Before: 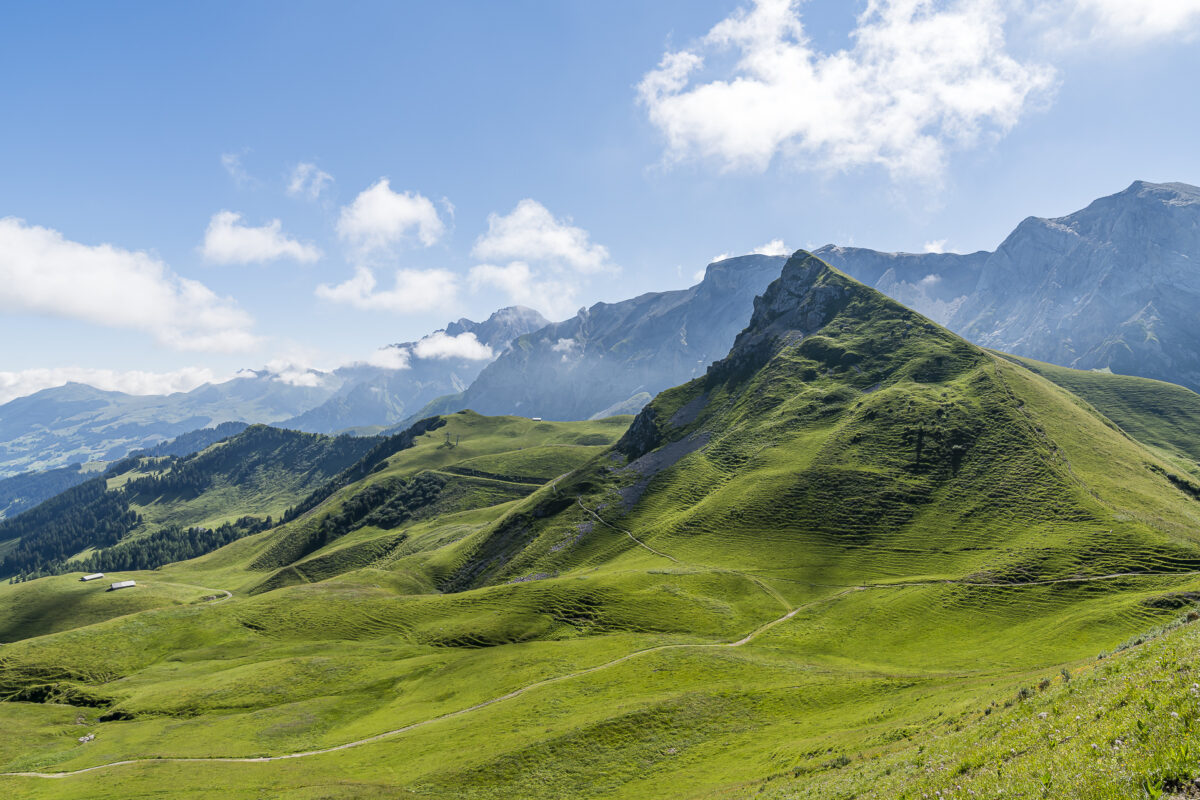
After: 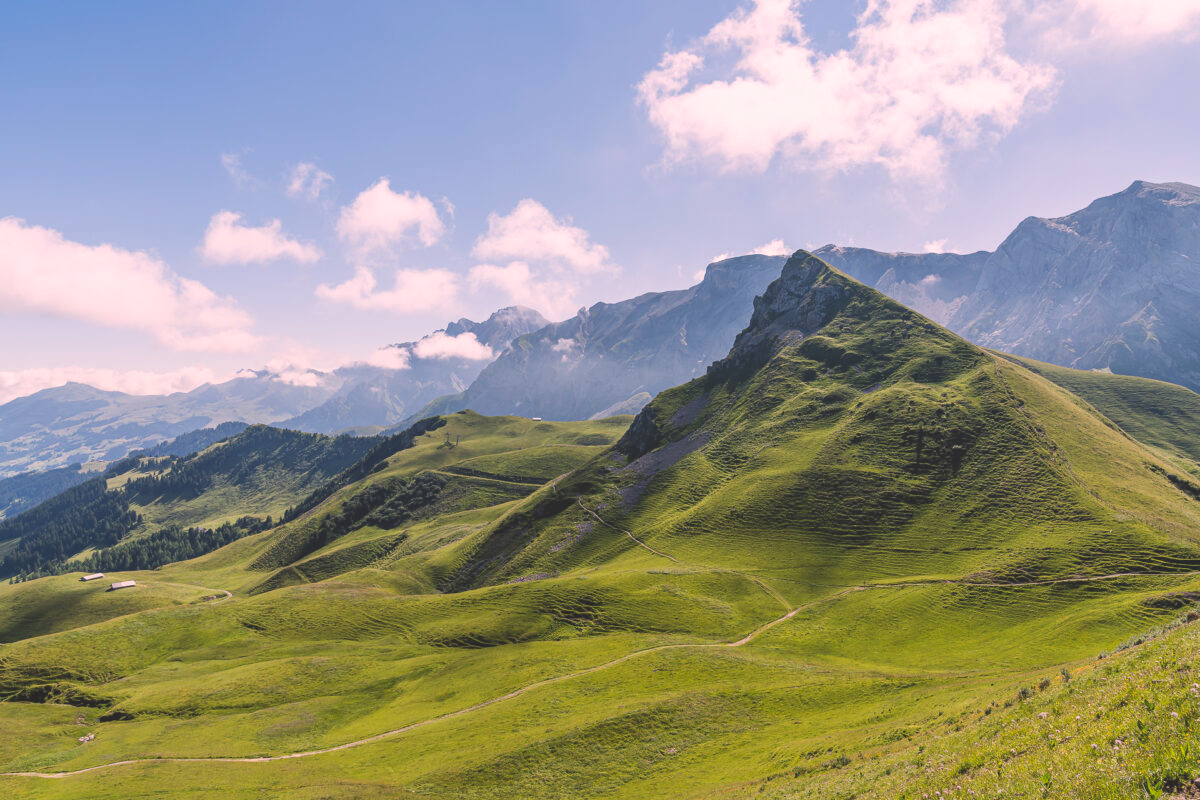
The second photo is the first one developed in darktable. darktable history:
color correction: highlights a* 14.54, highlights b* 4.79
exposure: black level correction -0.021, exposure -0.036 EV, compensate highlight preservation false
